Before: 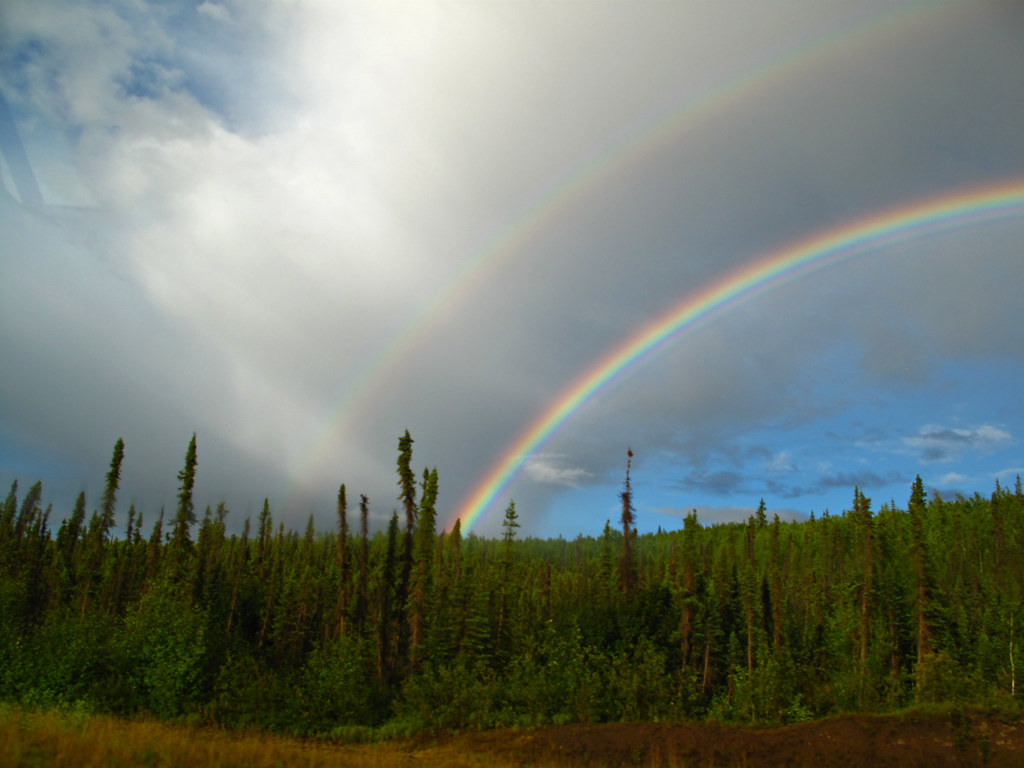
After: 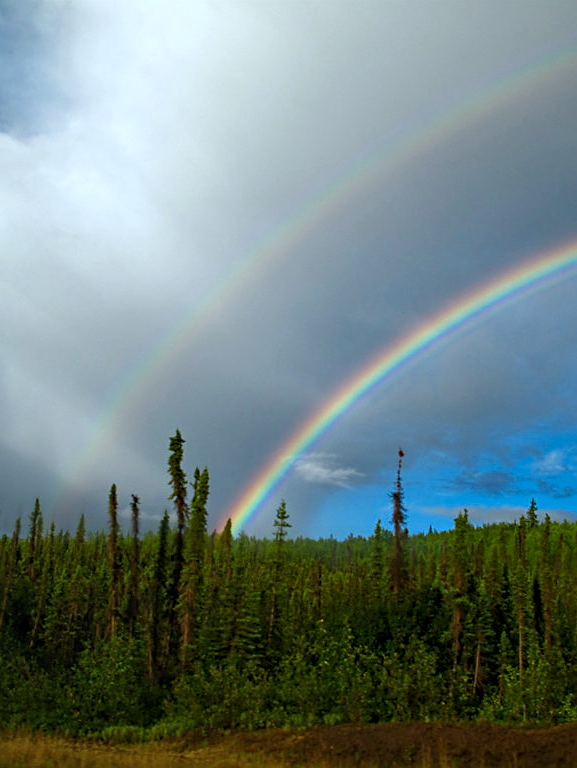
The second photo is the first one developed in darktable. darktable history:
exposure: compensate exposure bias true, compensate highlight preservation false
crop and rotate: left 22.377%, right 21.231%
sharpen: on, module defaults
color calibration: output R [0.994, 0.059, -0.119, 0], output G [-0.036, 1.09, -0.119, 0], output B [0.078, -0.108, 0.961, 0], x 0.37, y 0.382, temperature 4302.37 K
local contrast: on, module defaults
